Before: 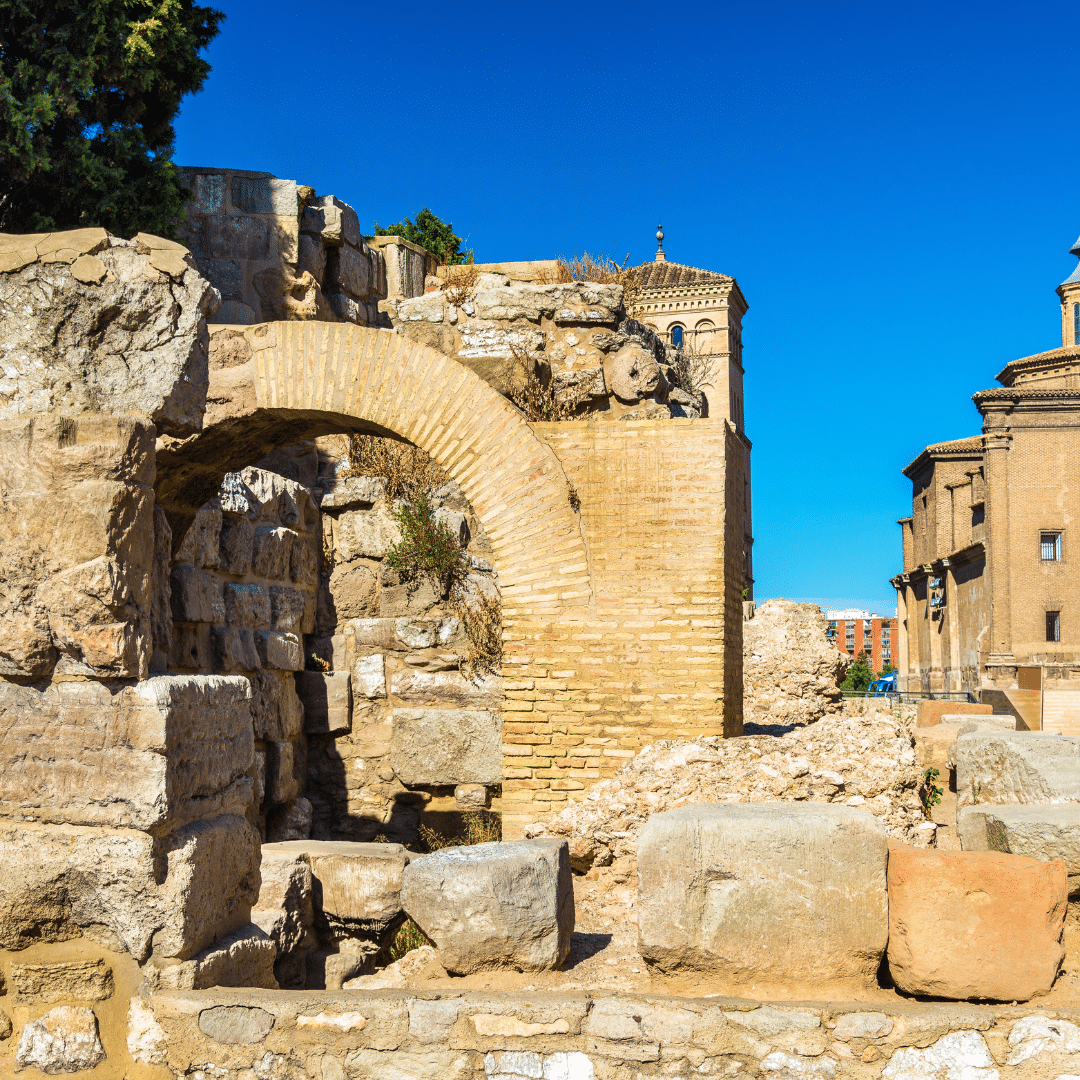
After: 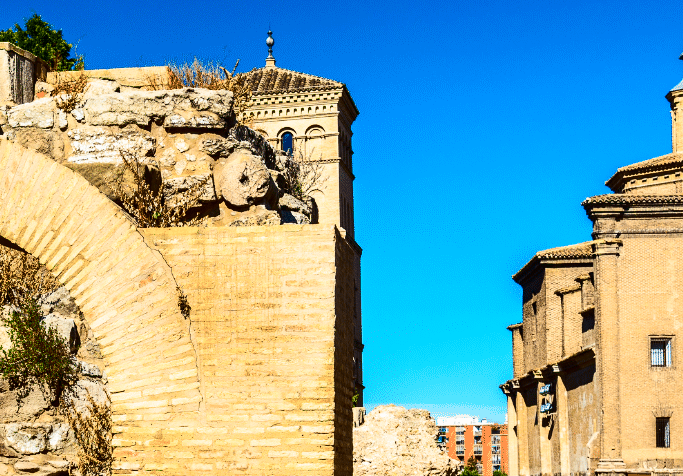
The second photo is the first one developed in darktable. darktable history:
crop: left 36.14%, top 18.03%, right 0.609%, bottom 37.876%
contrast brightness saturation: contrast 0.31, brightness -0.08, saturation 0.168
